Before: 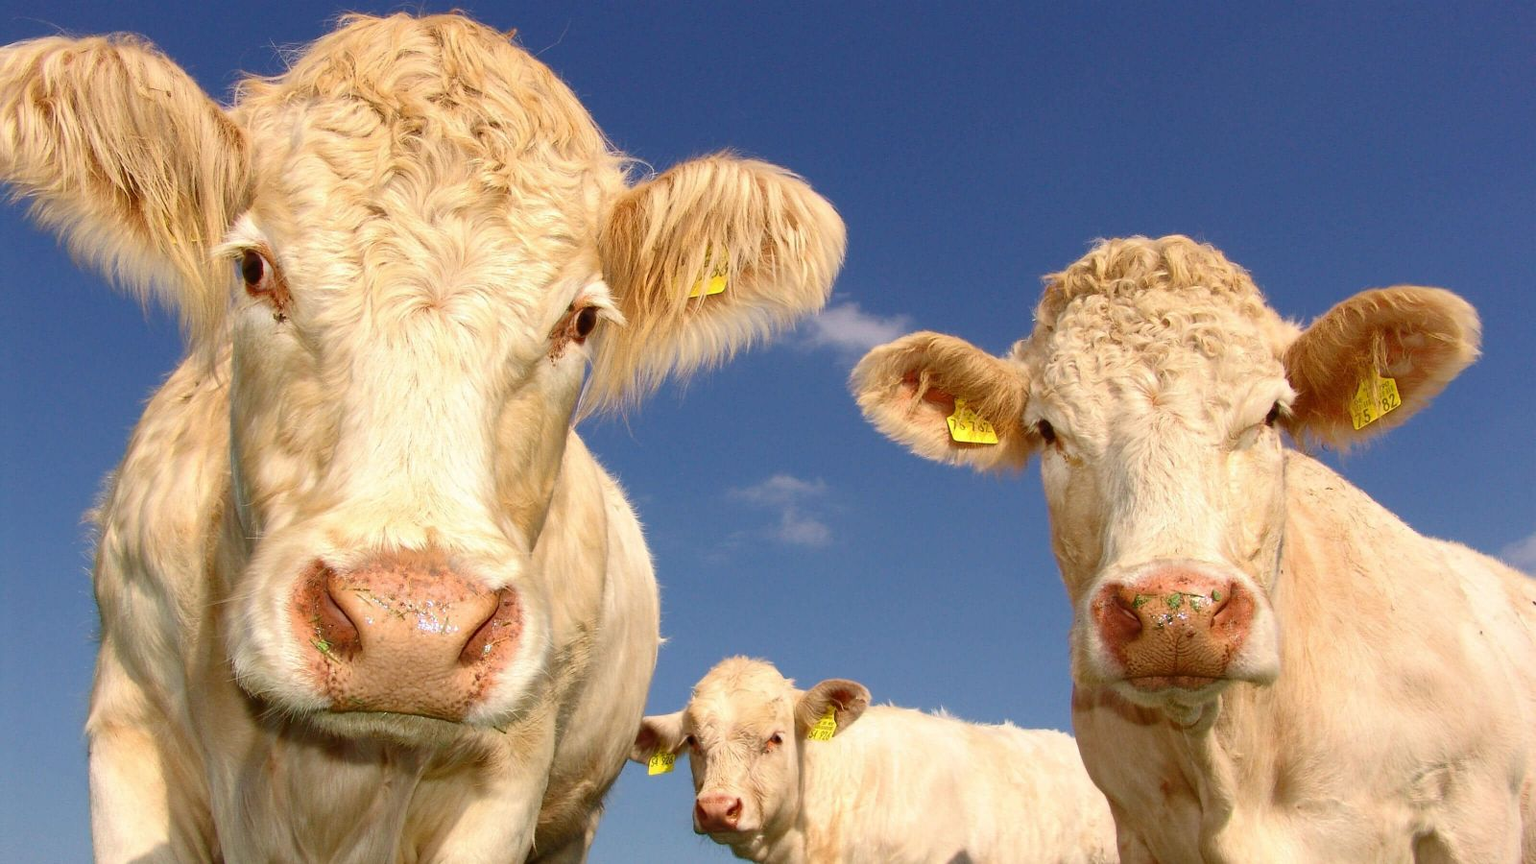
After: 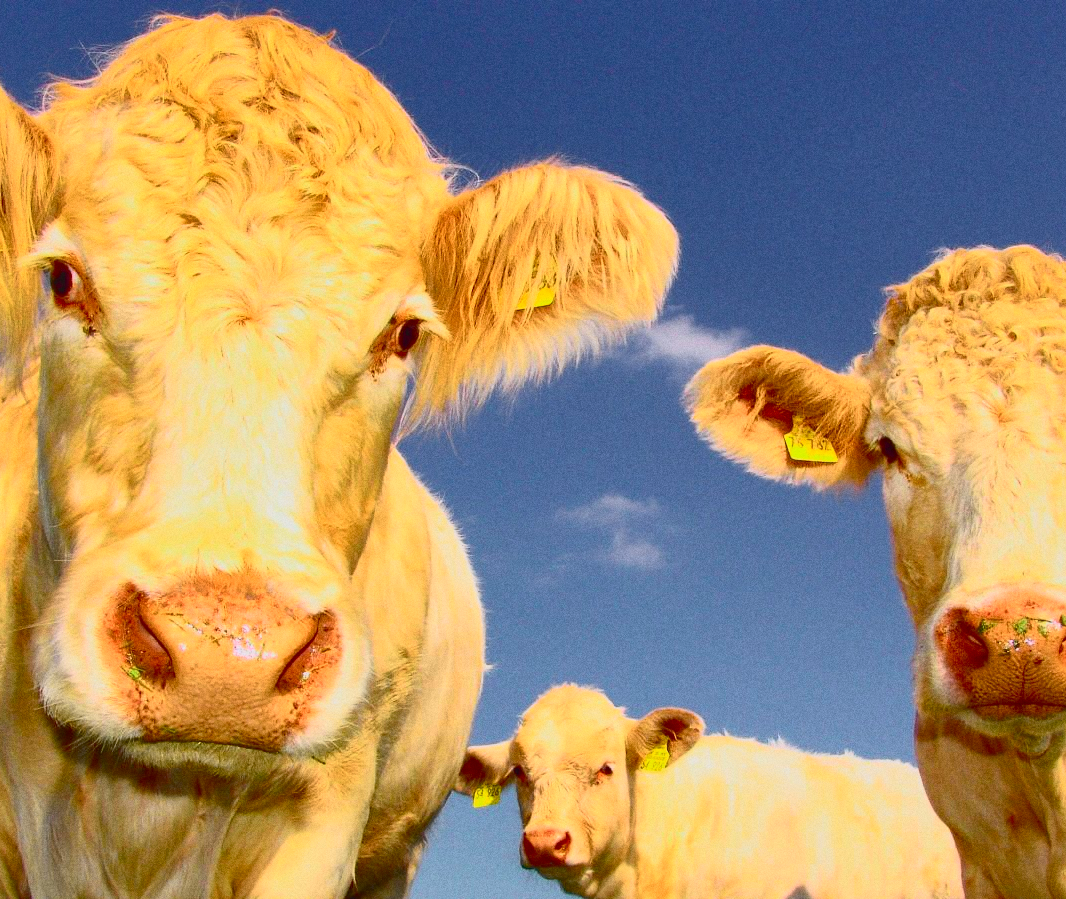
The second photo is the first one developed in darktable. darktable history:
contrast brightness saturation: contrast 0.07
crop and rotate: left 12.673%, right 20.66%
tone curve: curves: ch0 [(0, 0.023) (0.132, 0.075) (0.256, 0.2) (0.463, 0.494) (0.699, 0.816) (0.813, 0.898) (1, 0.943)]; ch1 [(0, 0) (0.32, 0.306) (0.441, 0.41) (0.476, 0.466) (0.498, 0.5) (0.518, 0.519) (0.546, 0.571) (0.604, 0.651) (0.733, 0.817) (1, 1)]; ch2 [(0, 0) (0.312, 0.313) (0.431, 0.425) (0.483, 0.477) (0.503, 0.503) (0.526, 0.507) (0.564, 0.575) (0.614, 0.695) (0.713, 0.767) (0.985, 0.966)], color space Lab, independent channels
shadows and highlights: on, module defaults
grain: coarseness 0.47 ISO
